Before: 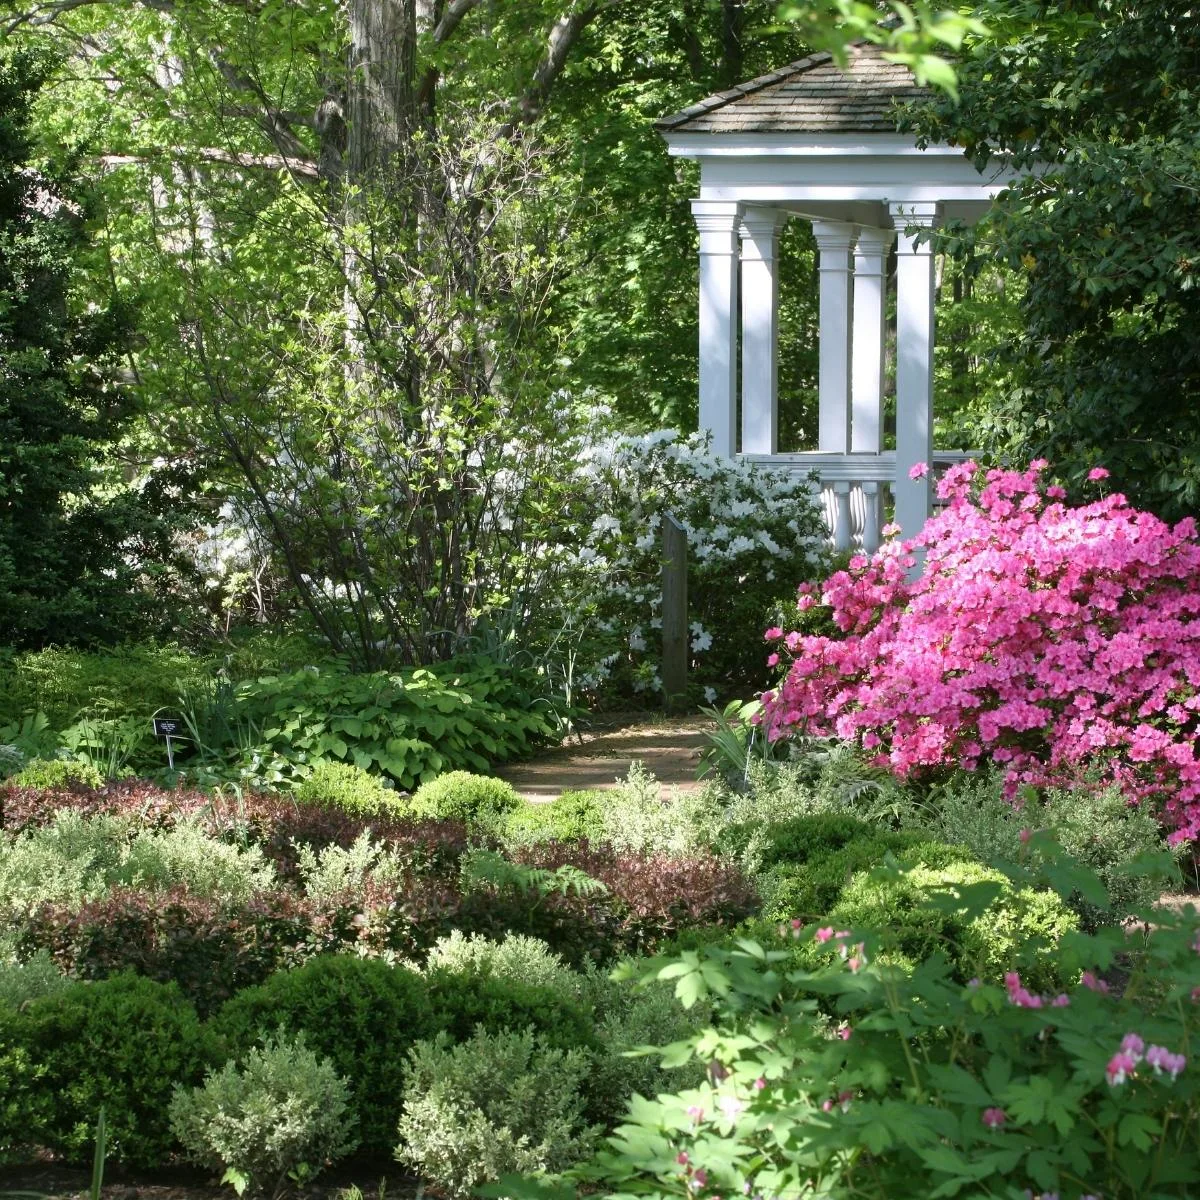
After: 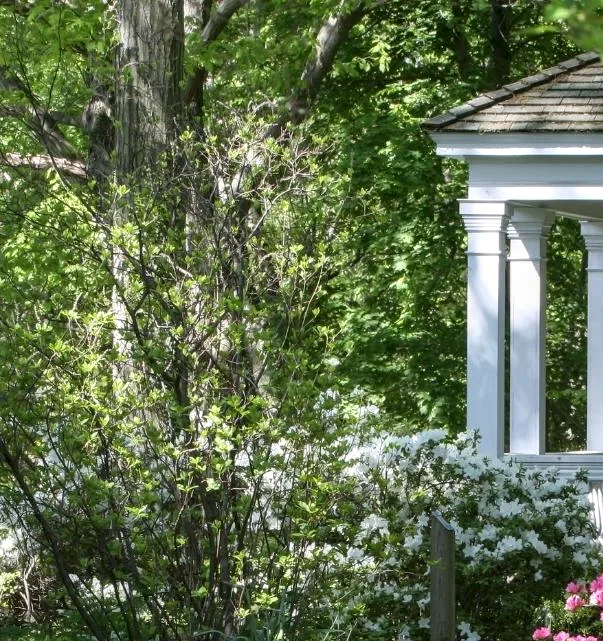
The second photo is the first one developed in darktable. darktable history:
tone equalizer: on, module defaults
crop: left 19.392%, right 30.338%, bottom 46.506%
local contrast: on, module defaults
